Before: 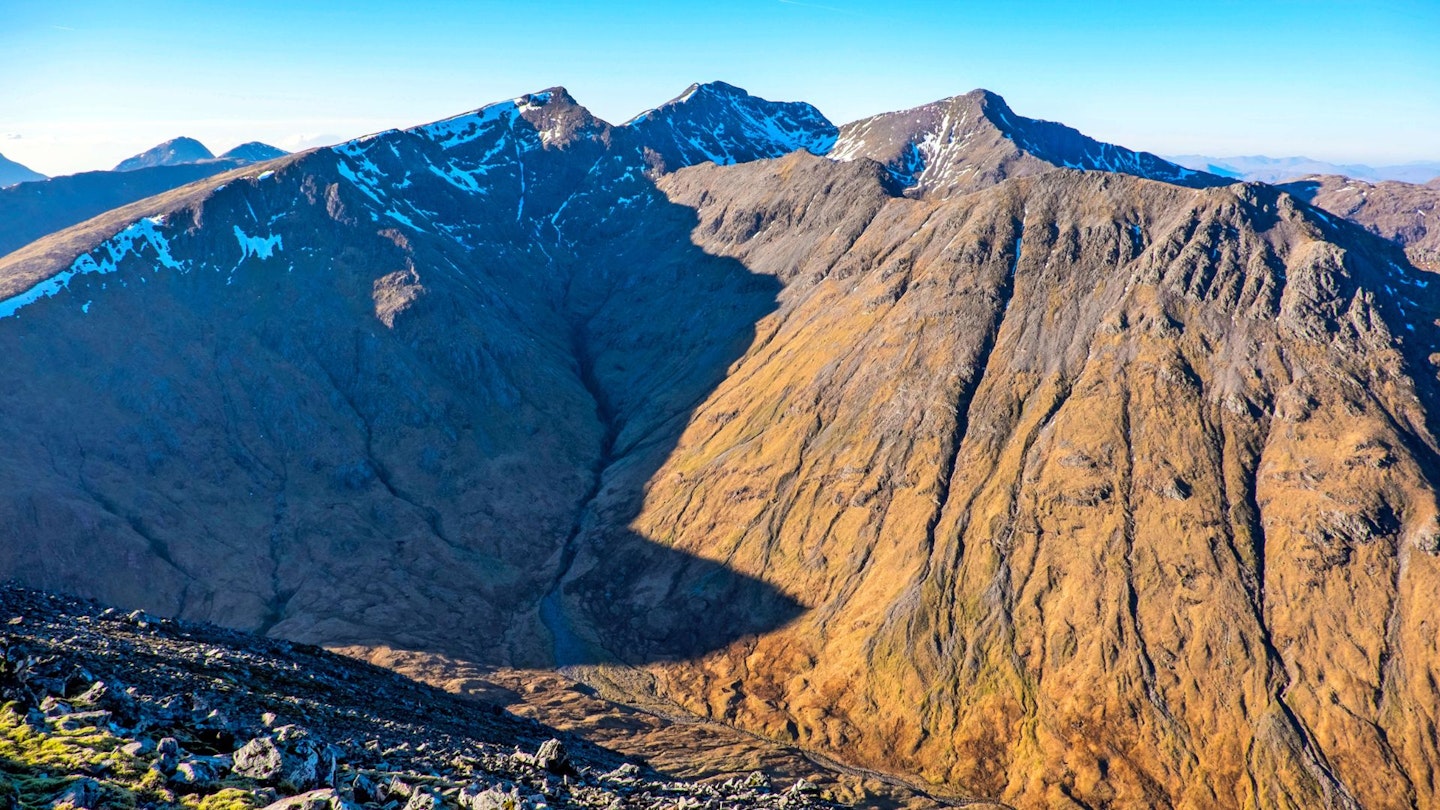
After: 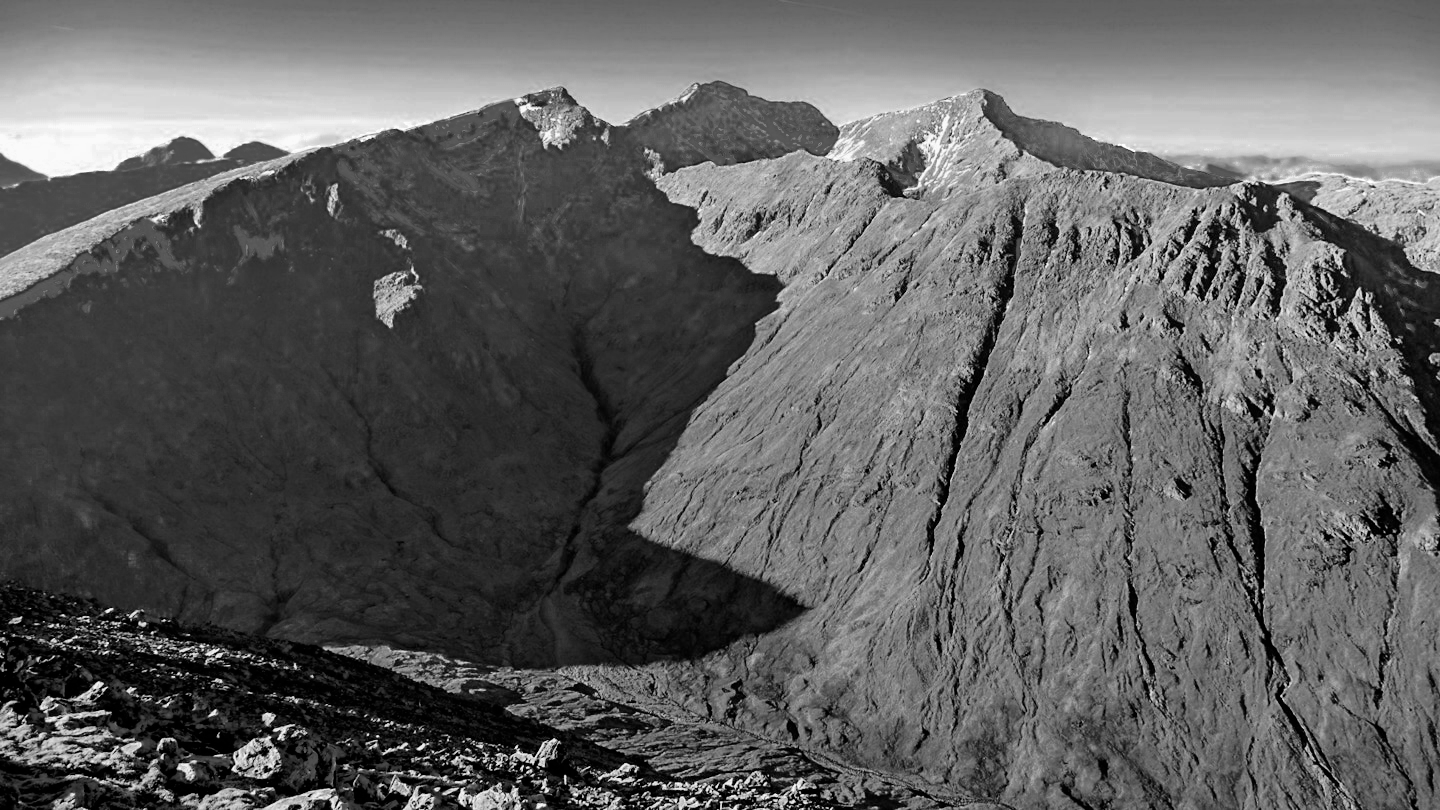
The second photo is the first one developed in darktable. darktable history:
filmic rgb: black relative exposure -16 EV, white relative exposure 6.3 EV, hardness 5.07, contrast 1.355
color zones: curves: ch0 [(0.002, 0.589) (0.107, 0.484) (0.146, 0.249) (0.217, 0.352) (0.309, 0.525) (0.39, 0.404) (0.455, 0.169) (0.597, 0.055) (0.724, 0.212) (0.775, 0.691) (0.869, 0.571) (1, 0.587)]; ch1 [(0, 0) (0.143, 0) (0.286, 0) (0.429, 0) (0.571, 0) (0.714, 0) (0.857, 0)]
color balance rgb: linear chroma grading › global chroma 12.95%, perceptual saturation grading › global saturation 20.292%, perceptual saturation grading › highlights -19.854%, perceptual saturation grading › shadows 29.619%, perceptual brilliance grading › highlights 6.931%, perceptual brilliance grading › mid-tones 16.606%, perceptual brilliance grading › shadows -5.213%
